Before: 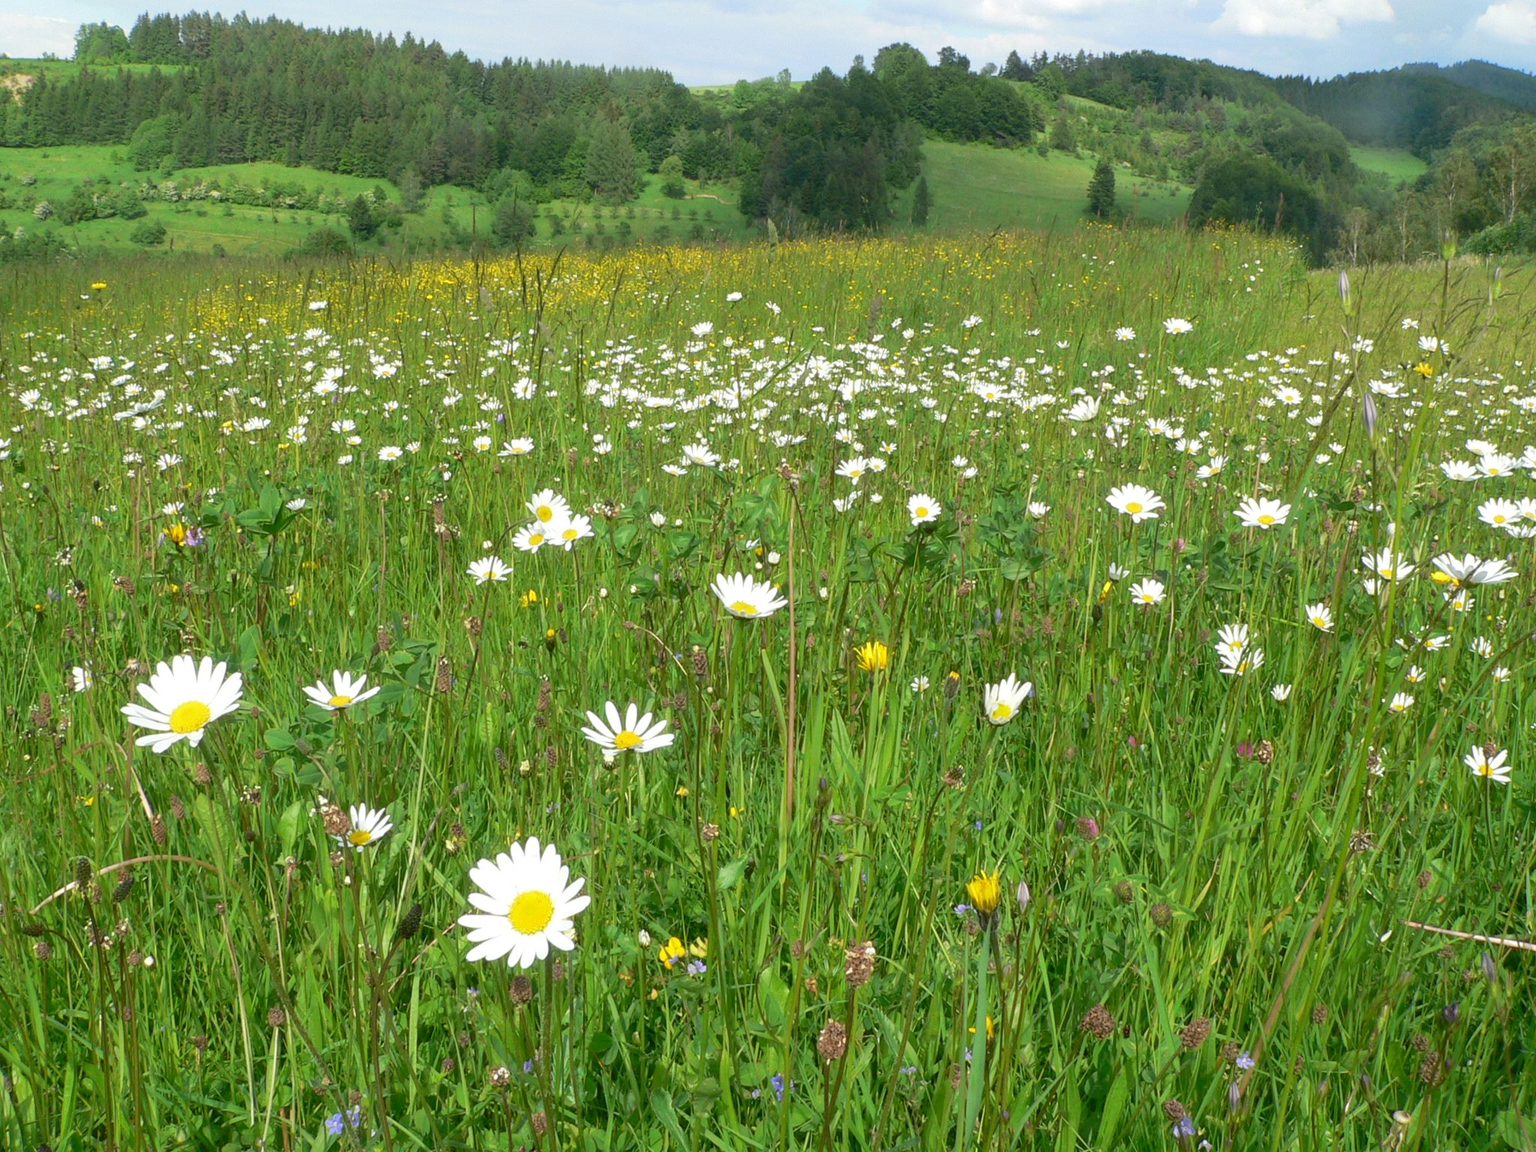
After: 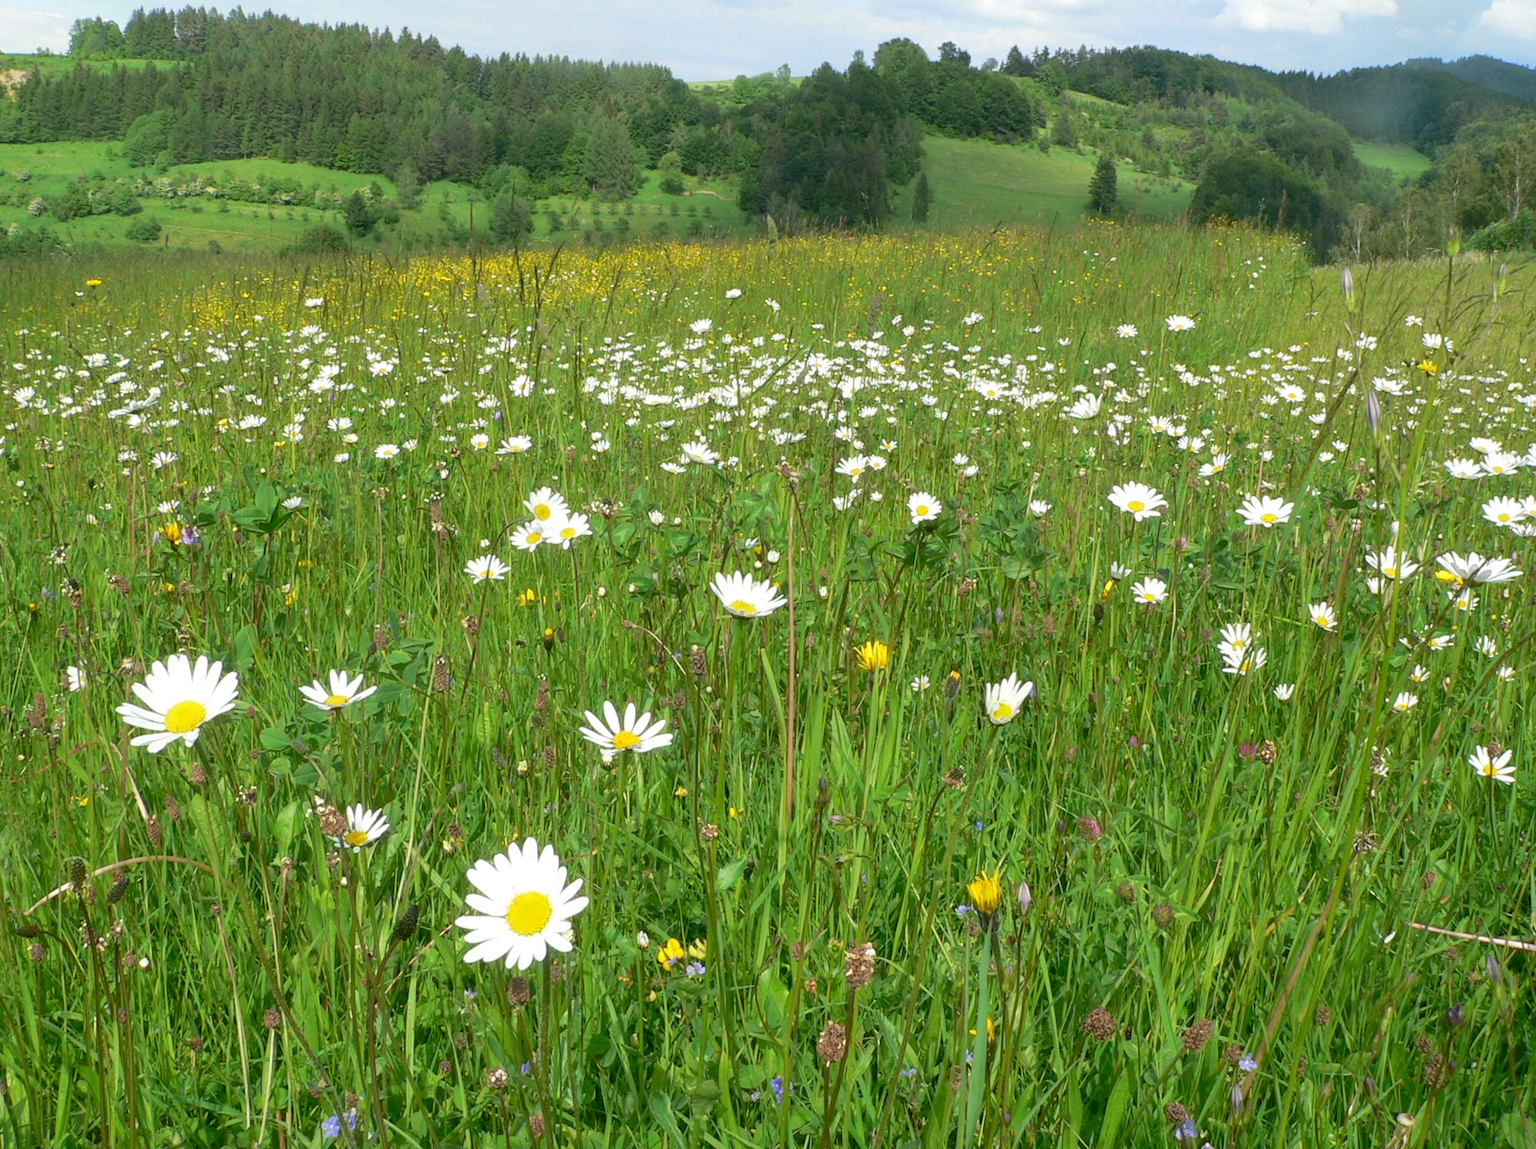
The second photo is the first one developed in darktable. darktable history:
crop: left 0.434%, top 0.485%, right 0.244%, bottom 0.386%
exposure: black level correction 0.002, compensate highlight preservation false
